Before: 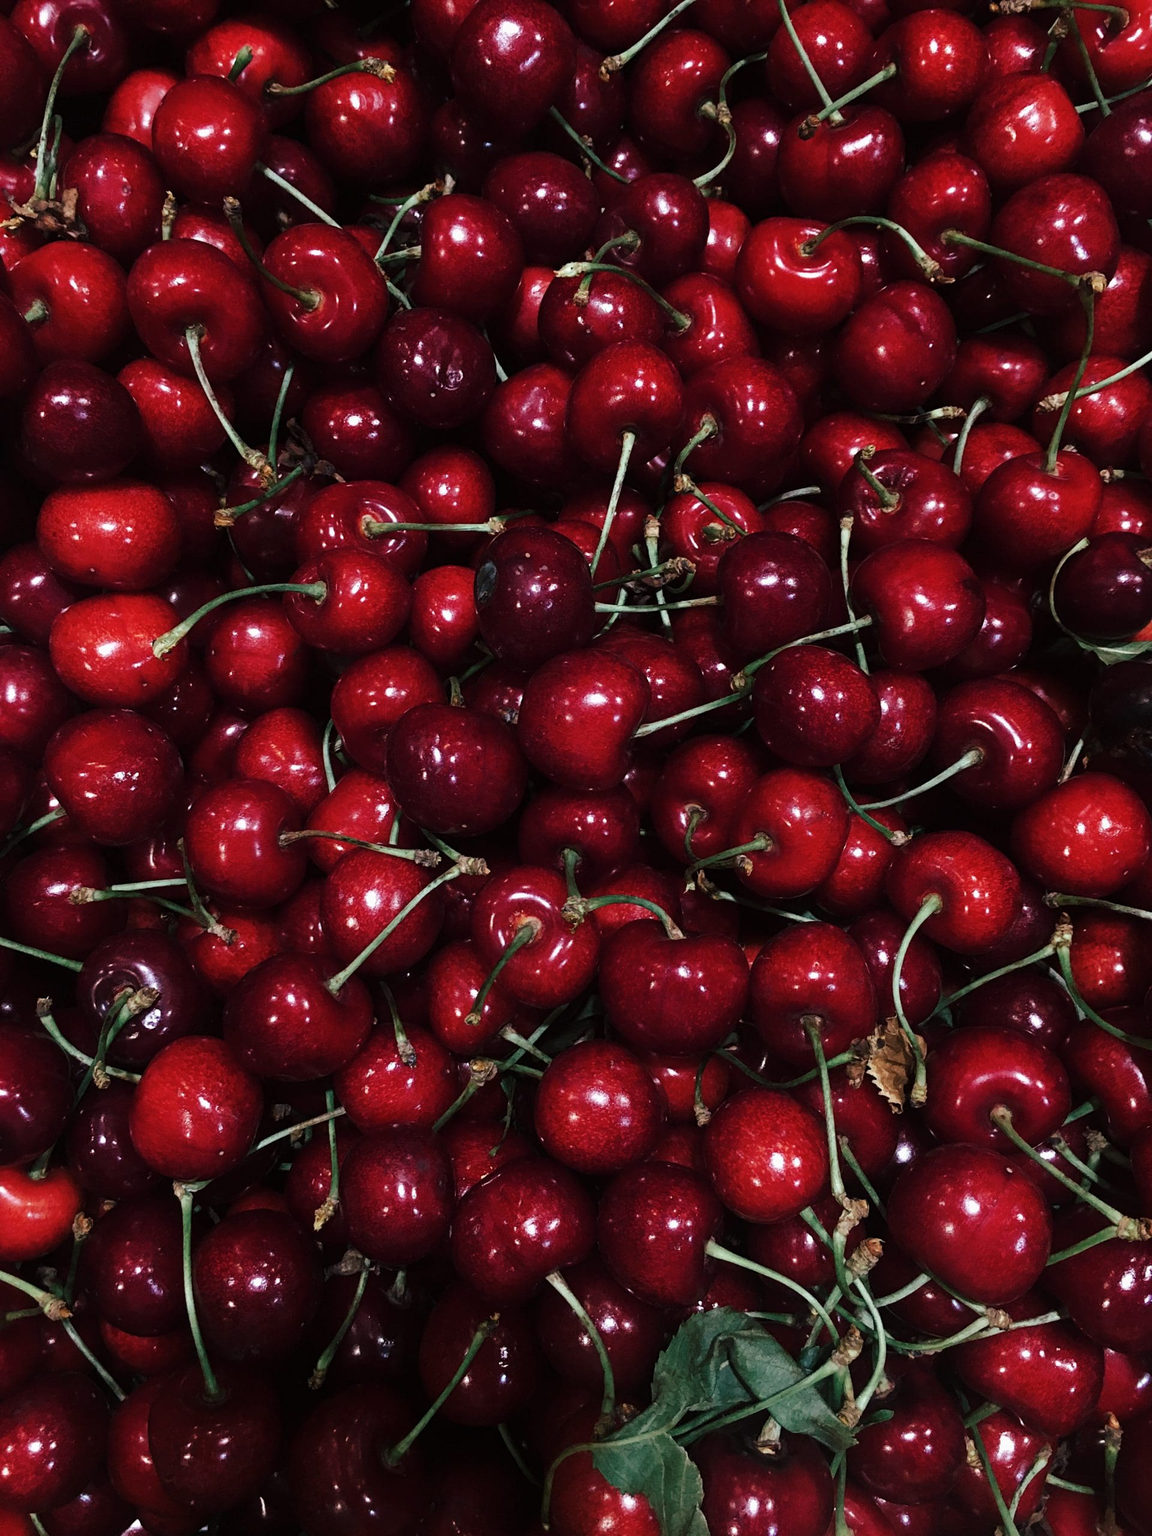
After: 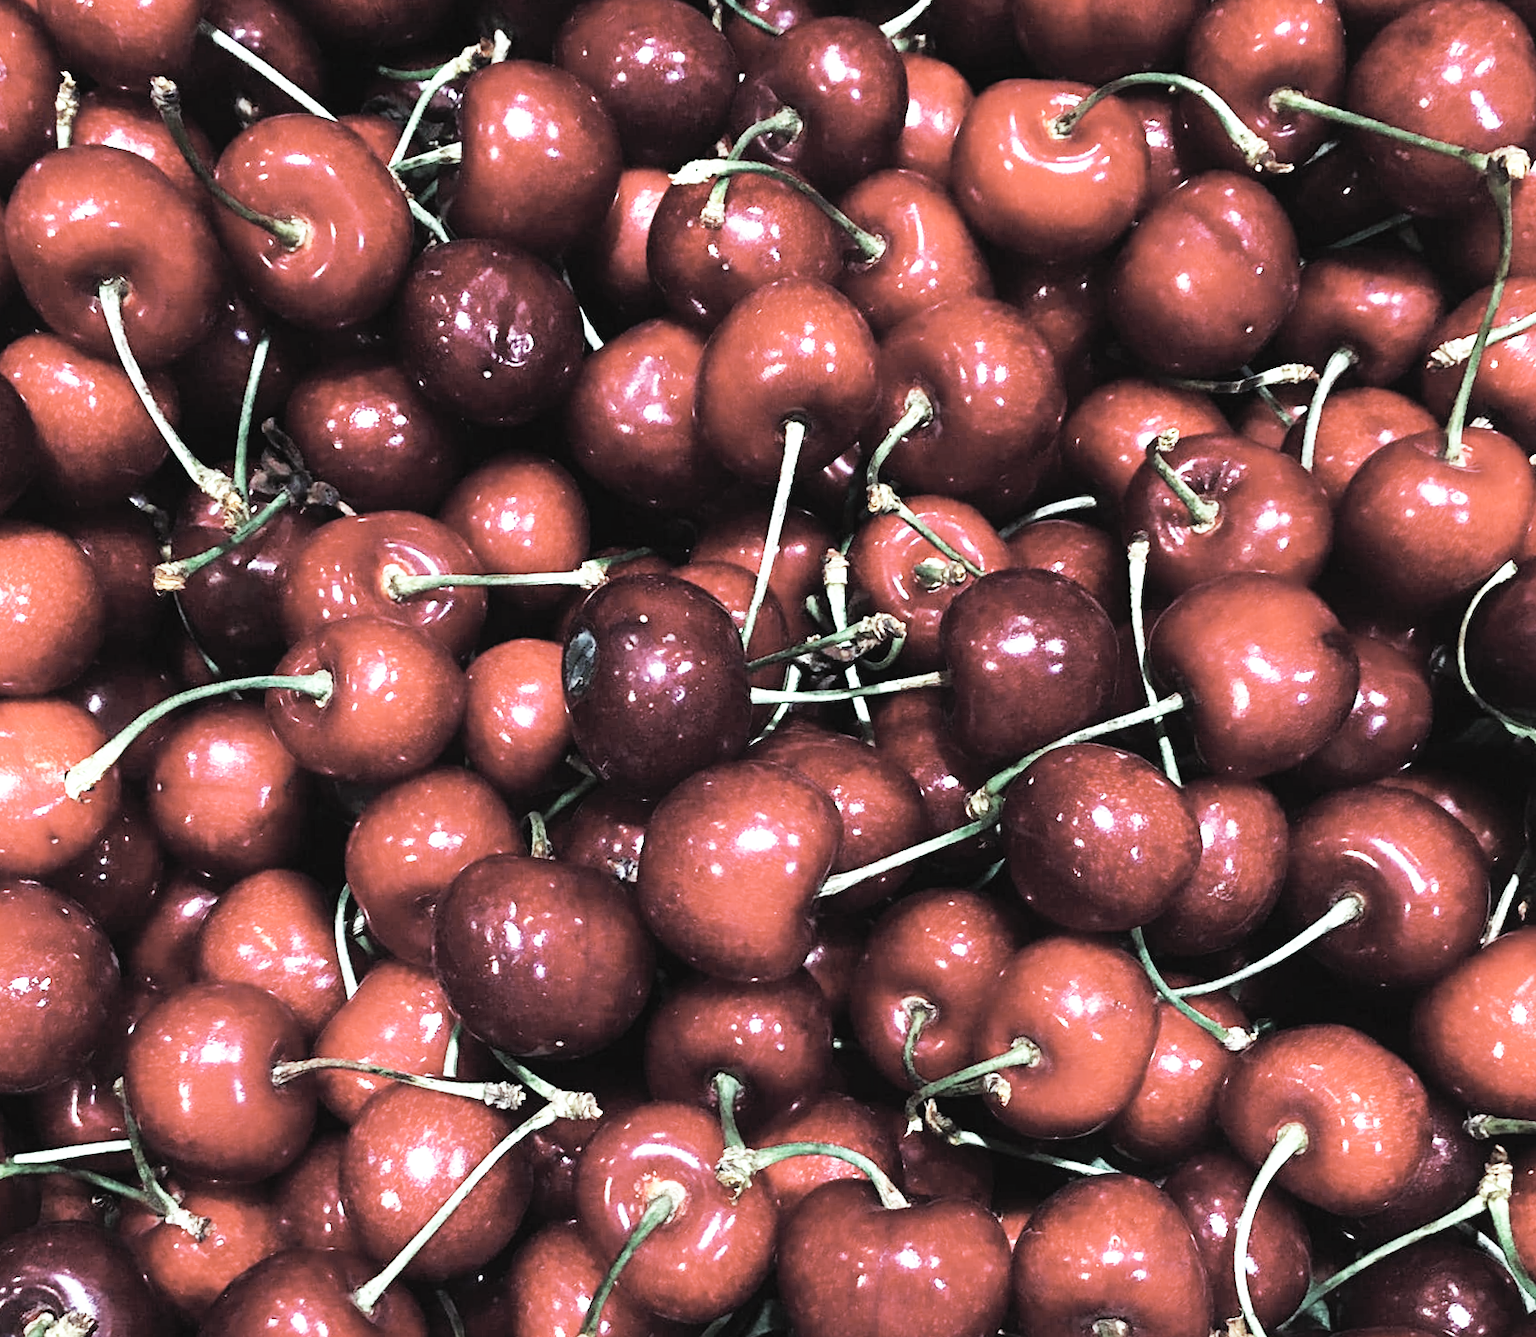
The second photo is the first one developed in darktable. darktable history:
rotate and perspective: rotation -2°, crop left 0.022, crop right 0.978, crop top 0.049, crop bottom 0.951
contrast brightness saturation: brightness 0.18, saturation -0.5
color balance: mode lift, gamma, gain (sRGB), lift [0.997, 0.979, 1.021, 1.011], gamma [1, 1.084, 0.916, 0.998], gain [1, 0.87, 1.13, 1.101], contrast 4.55%, contrast fulcrum 38.24%, output saturation 104.09%
exposure: black level correction 0, exposure 1 EV, compensate exposure bias true, compensate highlight preservation false
base curve: curves: ch0 [(0, 0) (0.007, 0.004) (0.027, 0.03) (0.046, 0.07) (0.207, 0.54) (0.442, 0.872) (0.673, 0.972) (1, 1)], preserve colors none
crop and rotate: left 9.345%, top 7.22%, right 4.982%, bottom 32.331%
